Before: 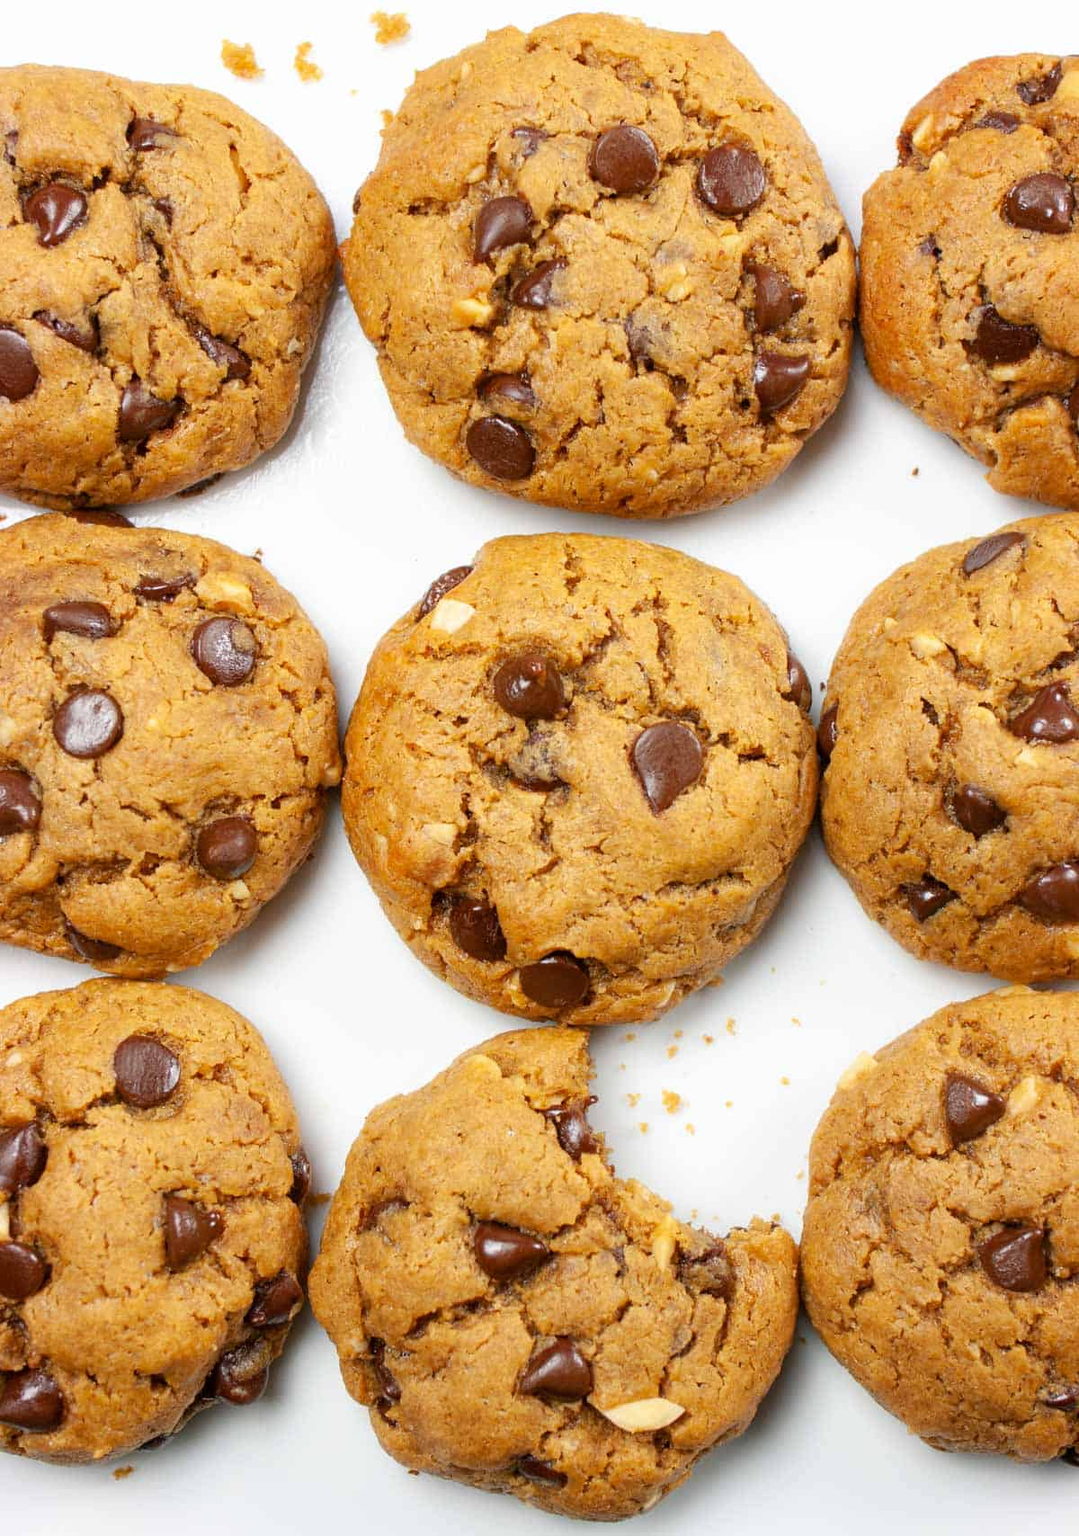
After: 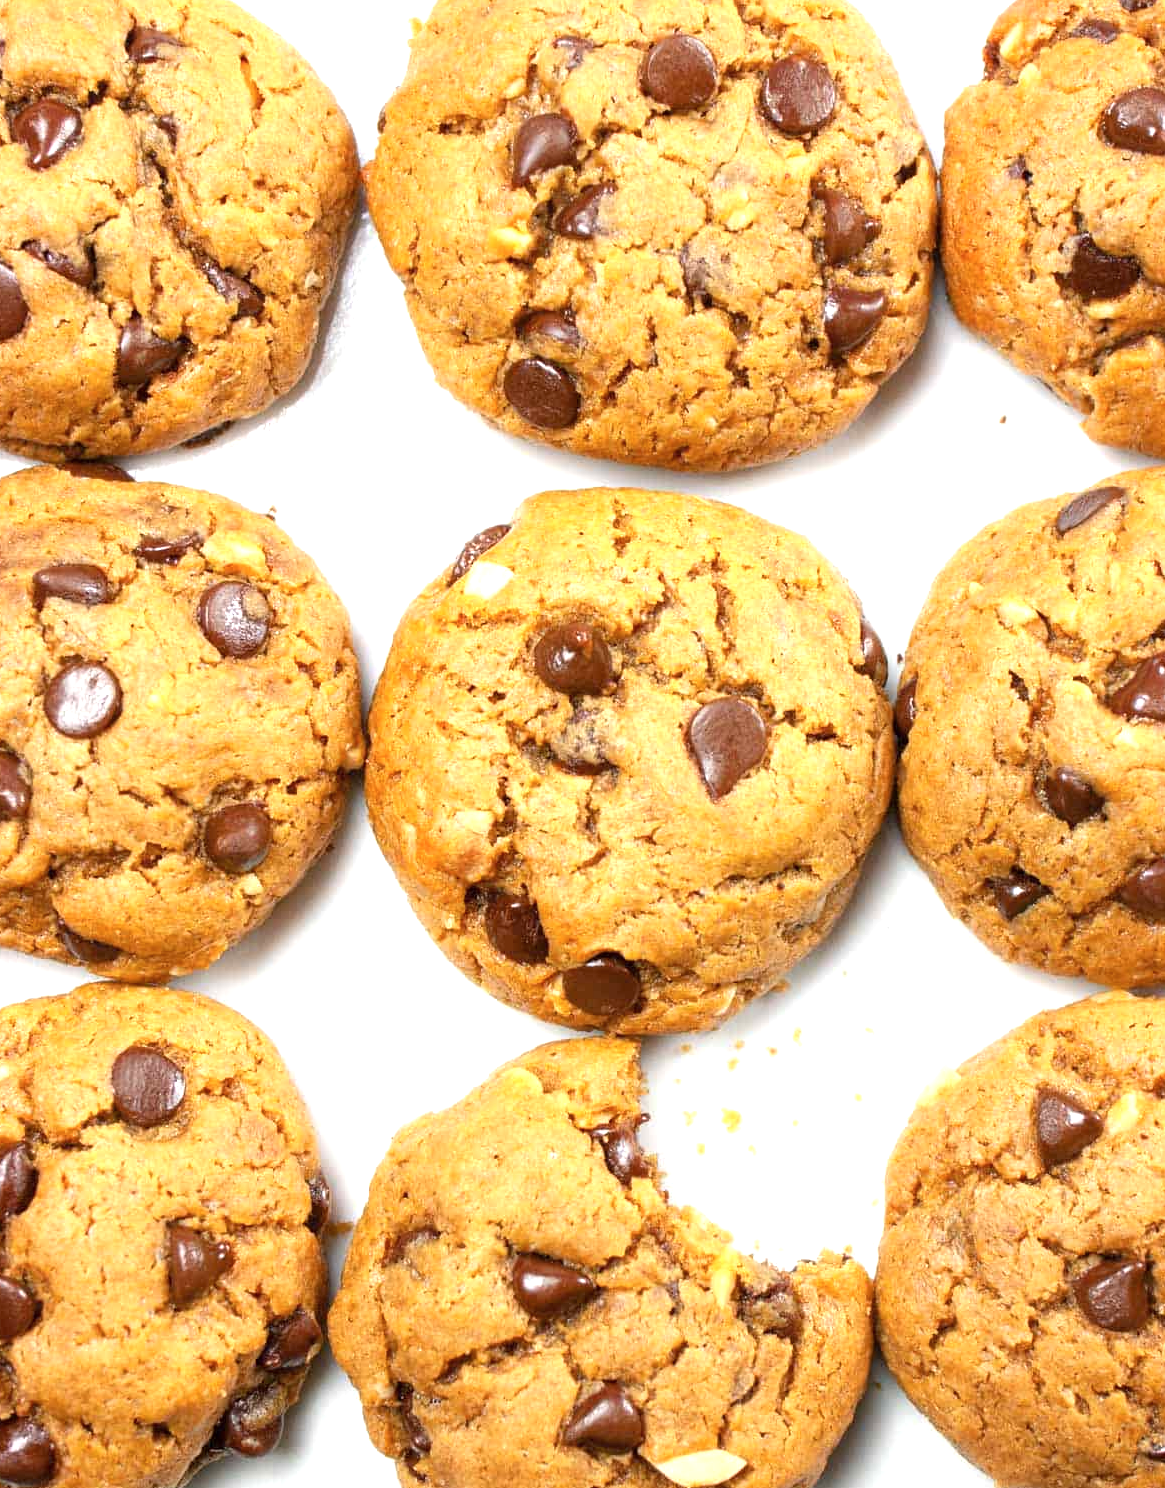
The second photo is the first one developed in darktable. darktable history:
exposure: exposure 0.743 EV, compensate highlight preservation false
crop: left 1.273%, top 6.173%, right 1.595%, bottom 6.684%
contrast brightness saturation: saturation -0.056
